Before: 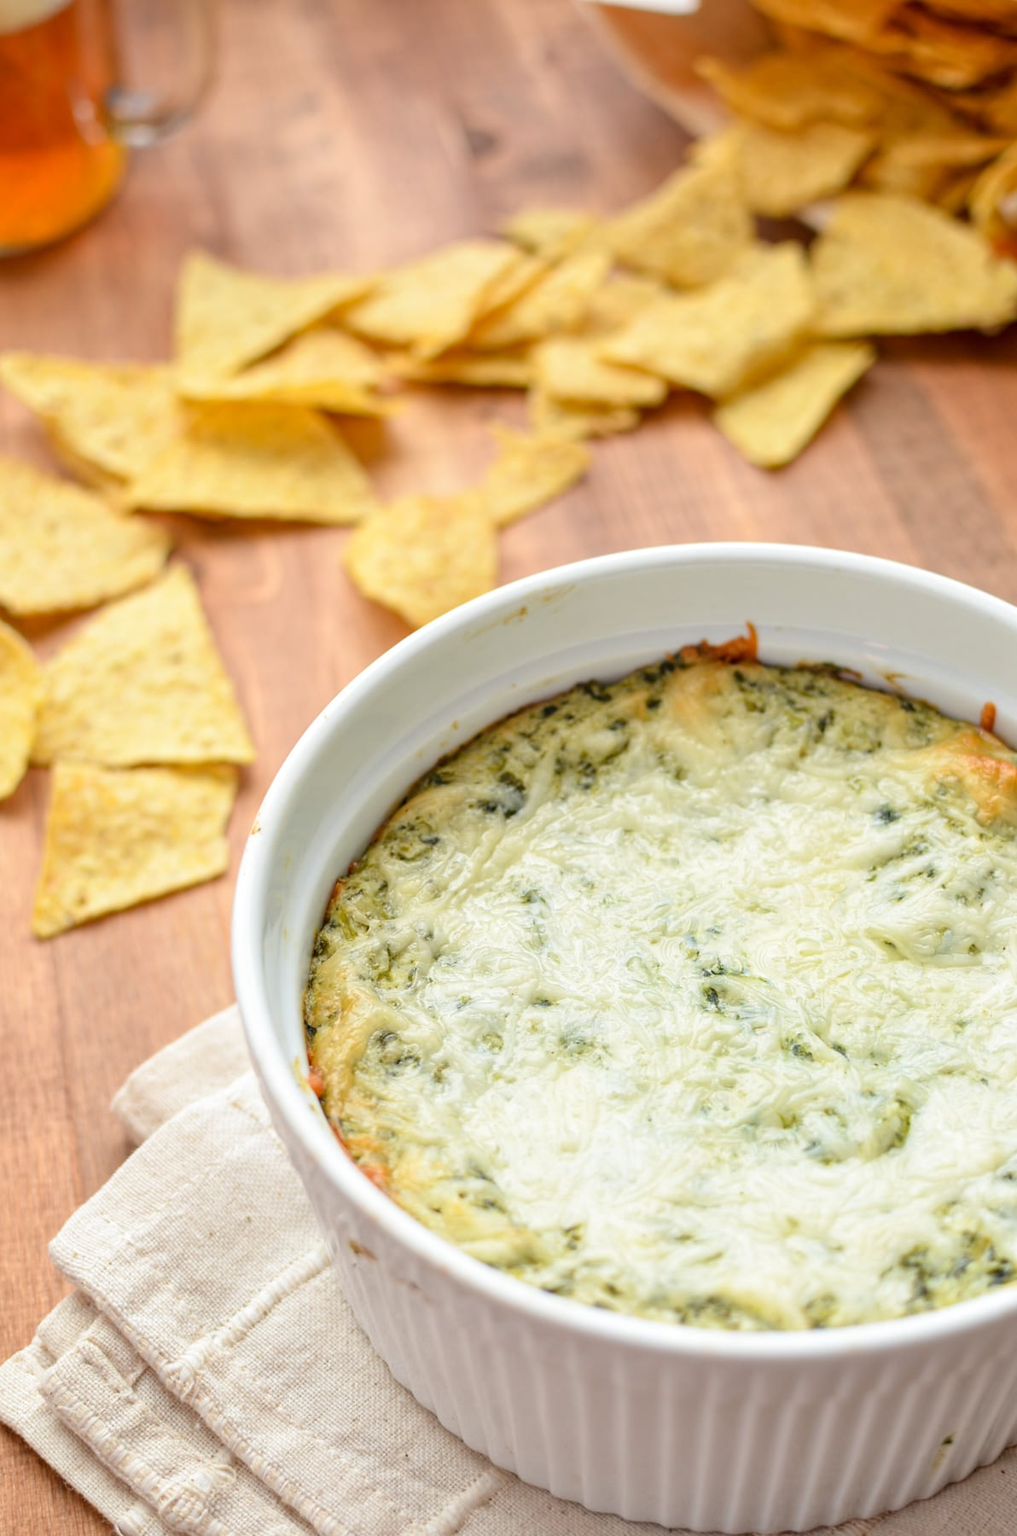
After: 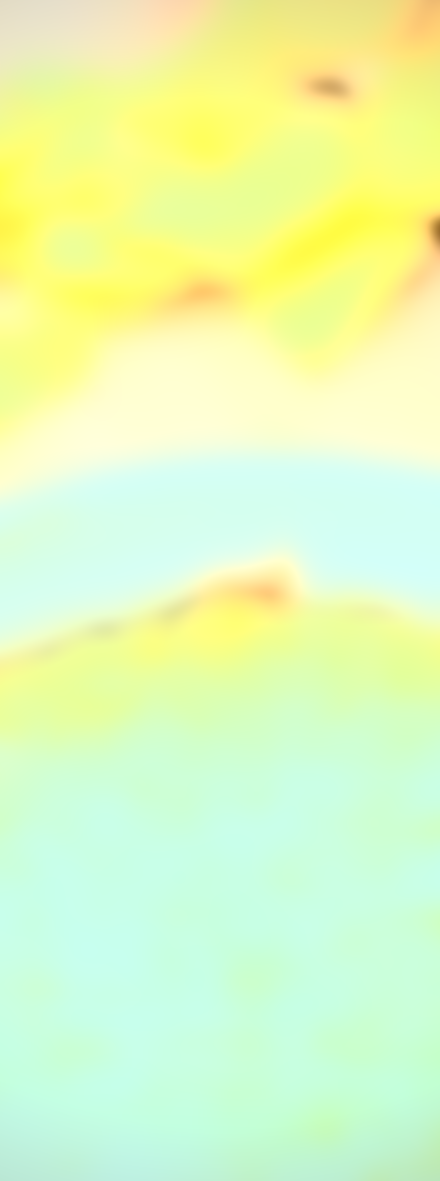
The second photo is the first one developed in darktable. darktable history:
vignetting: on, module defaults
color balance: mode lift, gamma, gain (sRGB), lift [0.997, 0.979, 1.021, 1.011], gamma [1, 1.084, 0.916, 0.998], gain [1, 0.87, 1.13, 1.101], contrast 4.55%, contrast fulcrum 38.24%, output saturation 104.09%
lowpass: radius 16, unbound 0
crop and rotate: left 49.936%, top 10.094%, right 13.136%, bottom 24.256%
contrast brightness saturation: contrast 0.62, brightness 0.34, saturation 0.14
rgb curve: curves: ch0 [(0, 0) (0.21, 0.15) (0.24, 0.21) (0.5, 0.75) (0.75, 0.96) (0.89, 0.99) (1, 1)]; ch1 [(0, 0.02) (0.21, 0.13) (0.25, 0.2) (0.5, 0.67) (0.75, 0.9) (0.89, 0.97) (1, 1)]; ch2 [(0, 0.02) (0.21, 0.13) (0.25, 0.2) (0.5, 0.67) (0.75, 0.9) (0.89, 0.97) (1, 1)], compensate middle gray true
